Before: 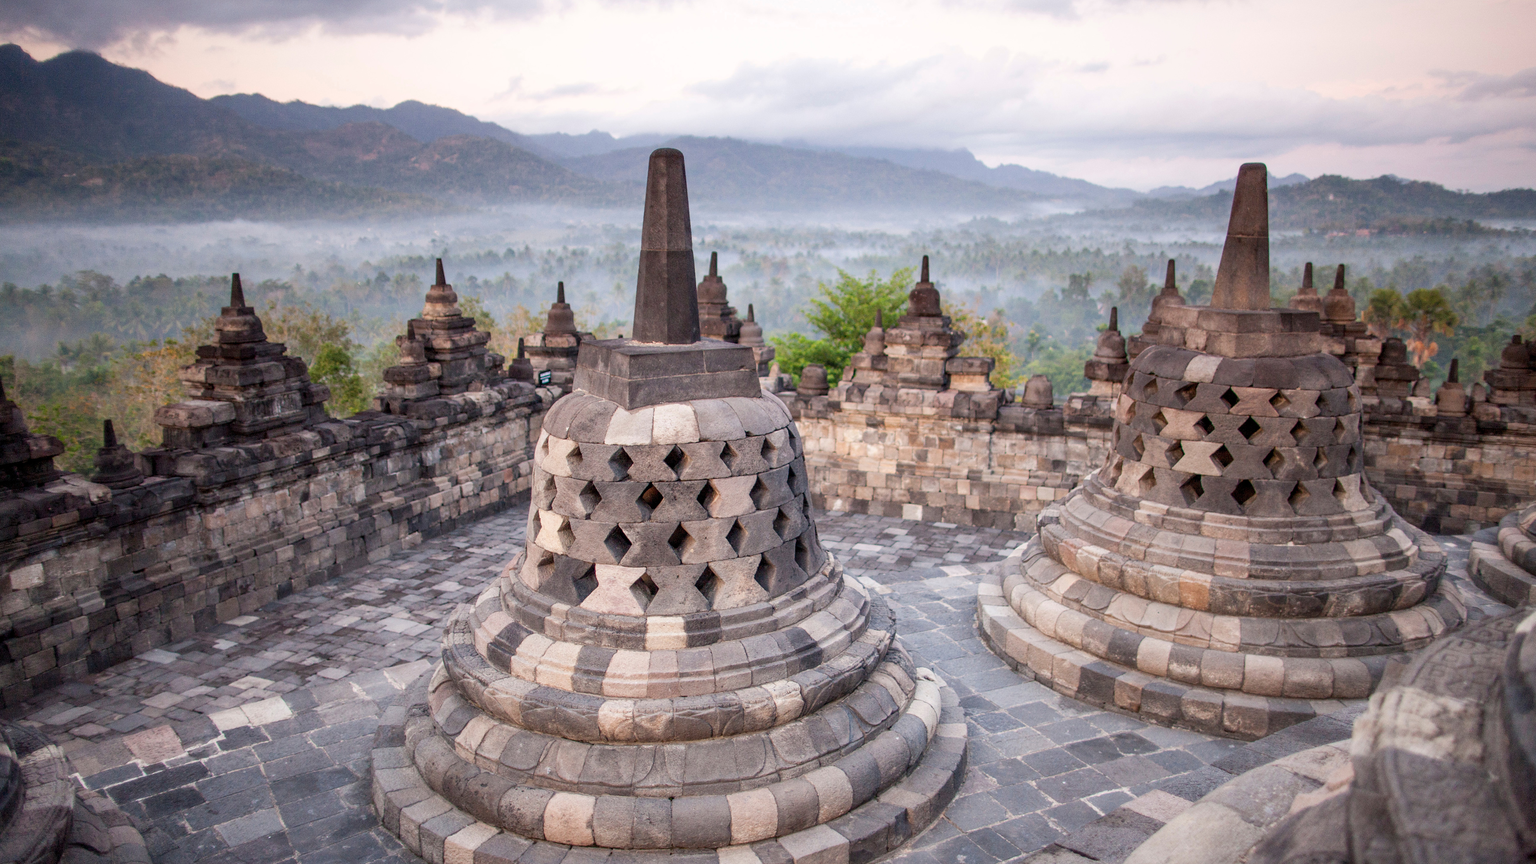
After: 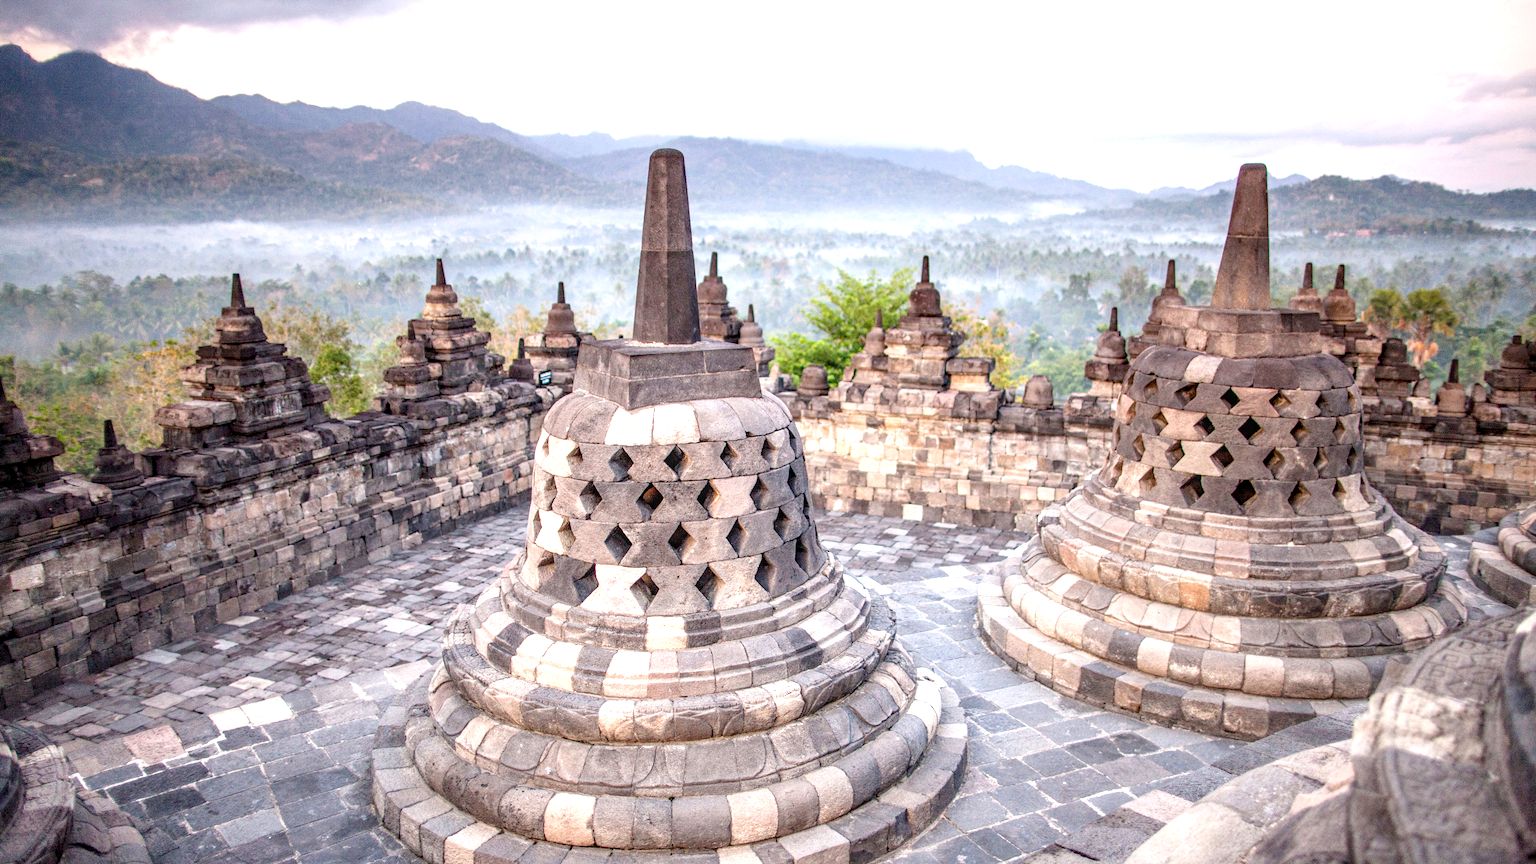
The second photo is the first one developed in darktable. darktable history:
local contrast: on, module defaults
tone curve: curves: ch0 [(0, 0.013) (0.036, 0.035) (0.274, 0.288) (0.504, 0.536) (0.844, 0.84) (1, 0.97)]; ch1 [(0, 0) (0.389, 0.403) (0.462, 0.48) (0.499, 0.5) (0.524, 0.529) (0.567, 0.603) (0.626, 0.651) (0.749, 0.781) (1, 1)]; ch2 [(0, 0) (0.464, 0.478) (0.5, 0.501) (0.533, 0.539) (0.599, 0.6) (0.704, 0.732) (1, 1)], preserve colors none
exposure: exposure 1 EV, compensate highlight preservation false
haze removal: compatibility mode true
